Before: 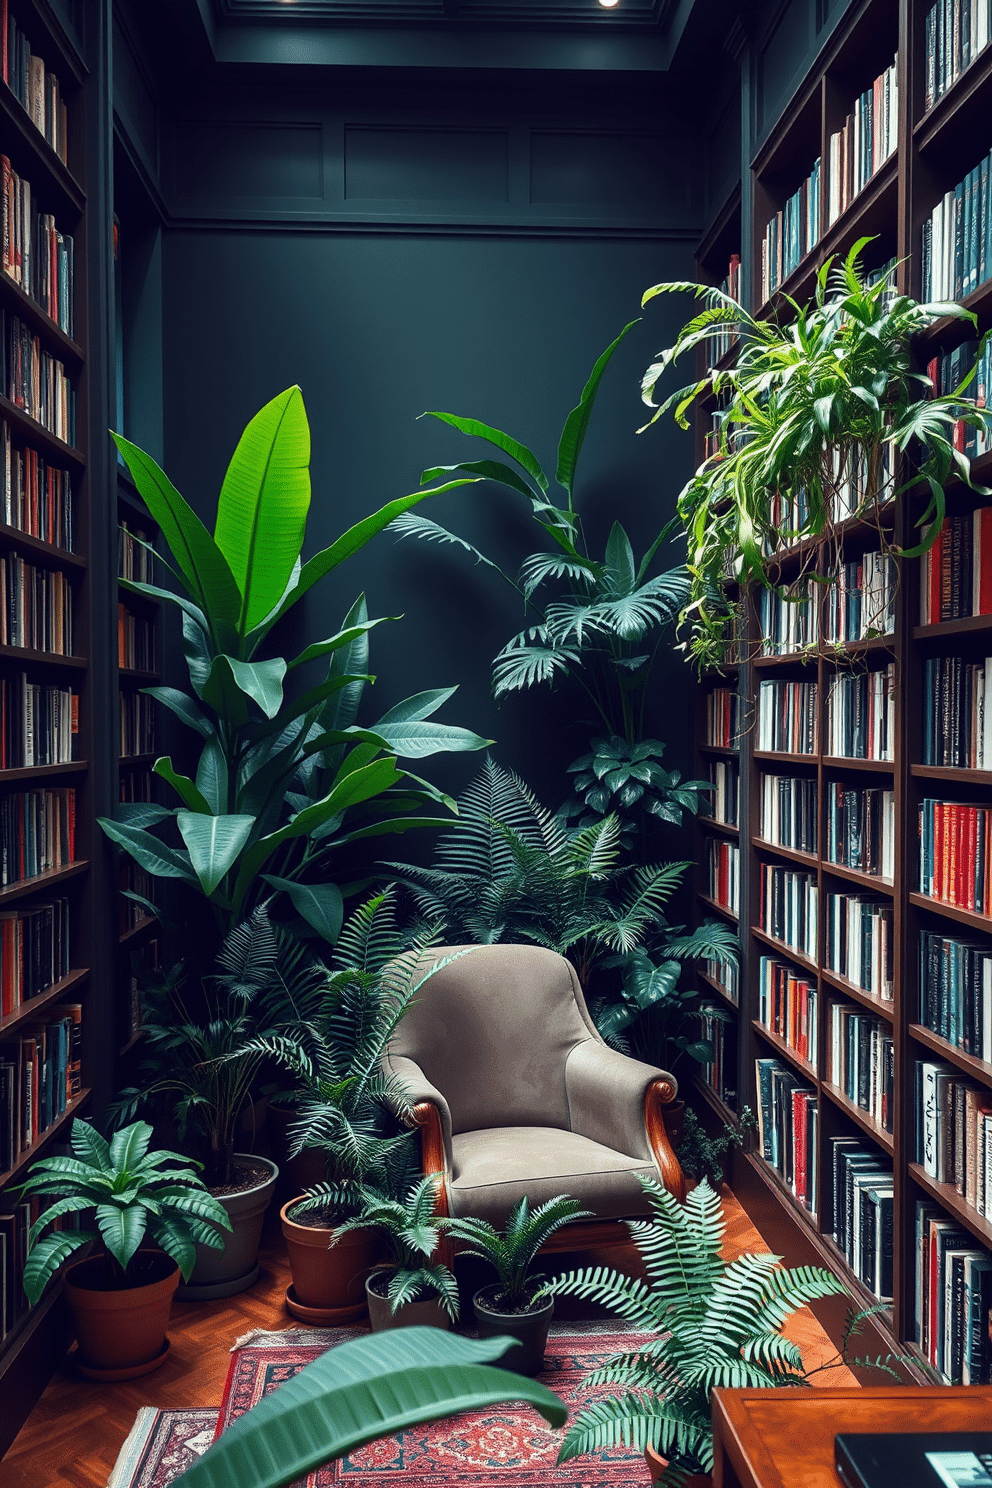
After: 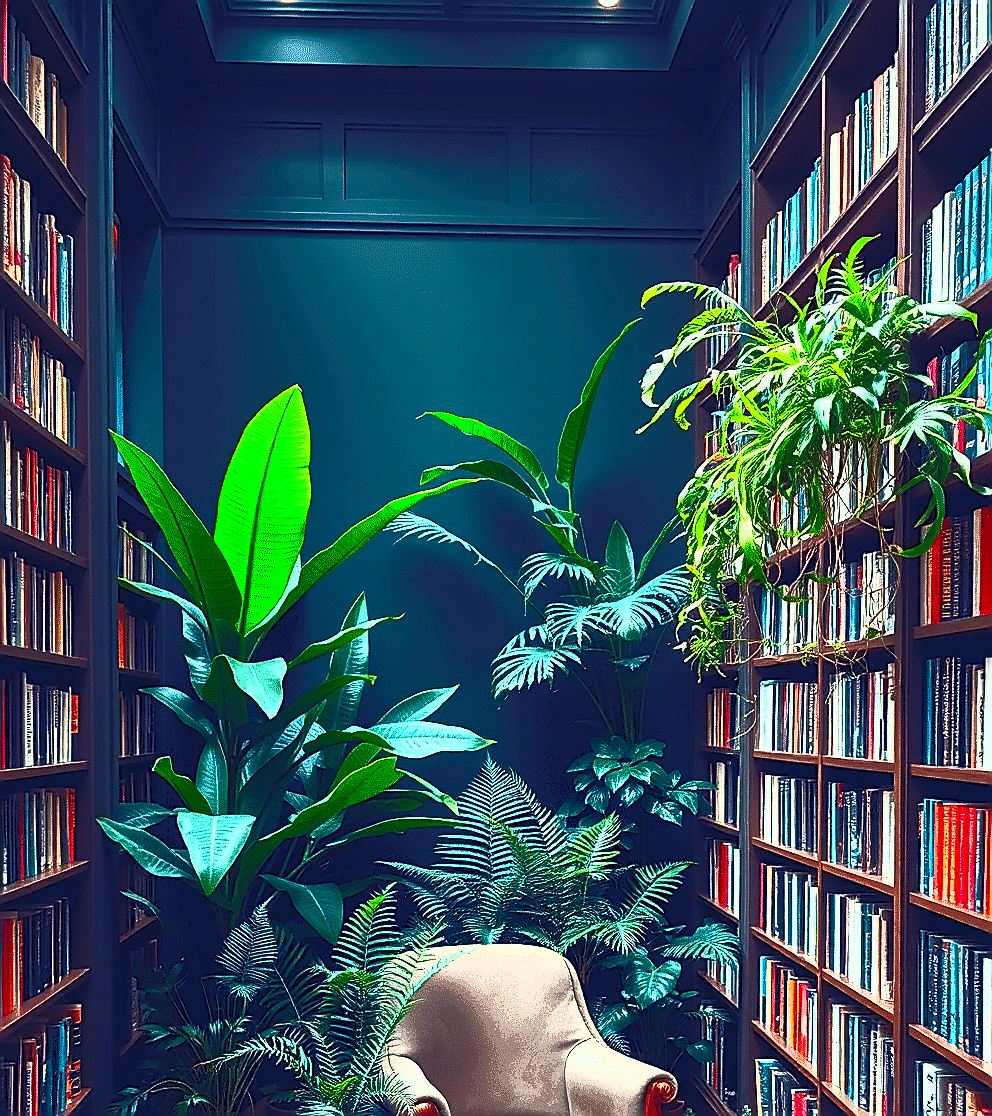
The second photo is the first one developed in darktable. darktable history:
contrast brightness saturation: contrast 0.984, brightness 0.993, saturation 0.982
crop: bottom 24.991%
sharpen: radius 1.429, amount 1.24, threshold 0.699
